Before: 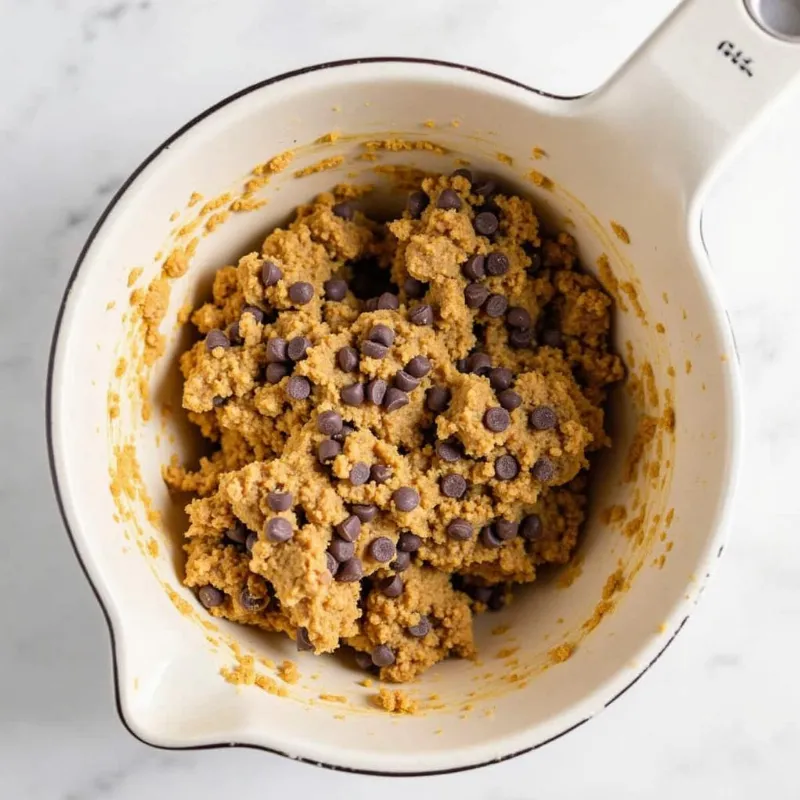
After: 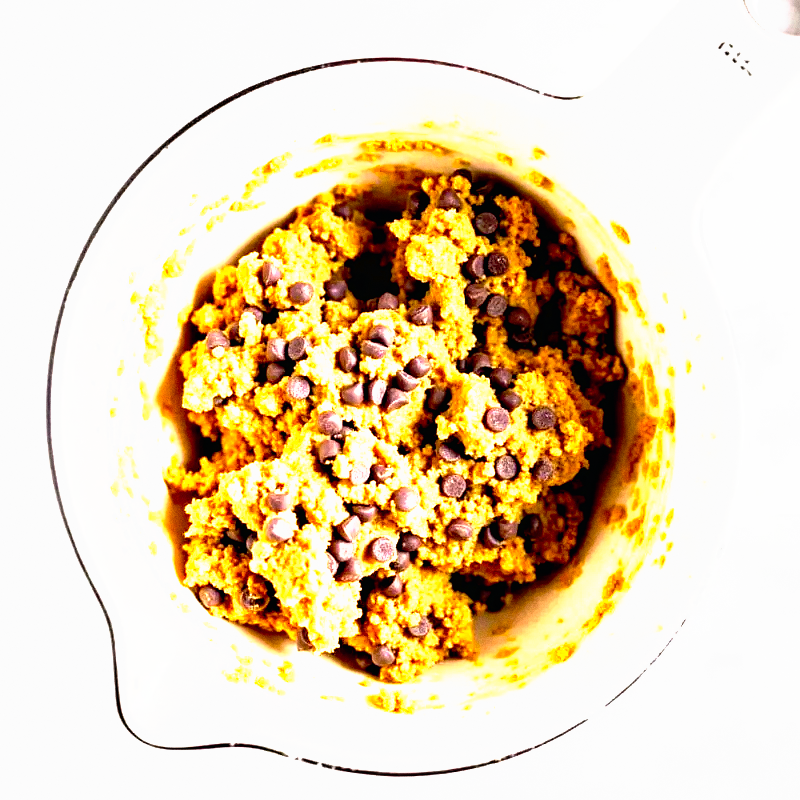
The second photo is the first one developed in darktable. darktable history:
grain: coarseness 0.09 ISO
tone curve: curves: ch0 [(0, 0) (0.003, 0.01) (0.011, 0.011) (0.025, 0.008) (0.044, 0.007) (0.069, 0.006) (0.1, 0.005) (0.136, 0.015) (0.177, 0.094) (0.224, 0.241) (0.277, 0.369) (0.335, 0.5) (0.399, 0.648) (0.468, 0.811) (0.543, 0.975) (0.623, 0.989) (0.709, 0.989) (0.801, 0.99) (0.898, 0.99) (1, 1)], preserve colors none
